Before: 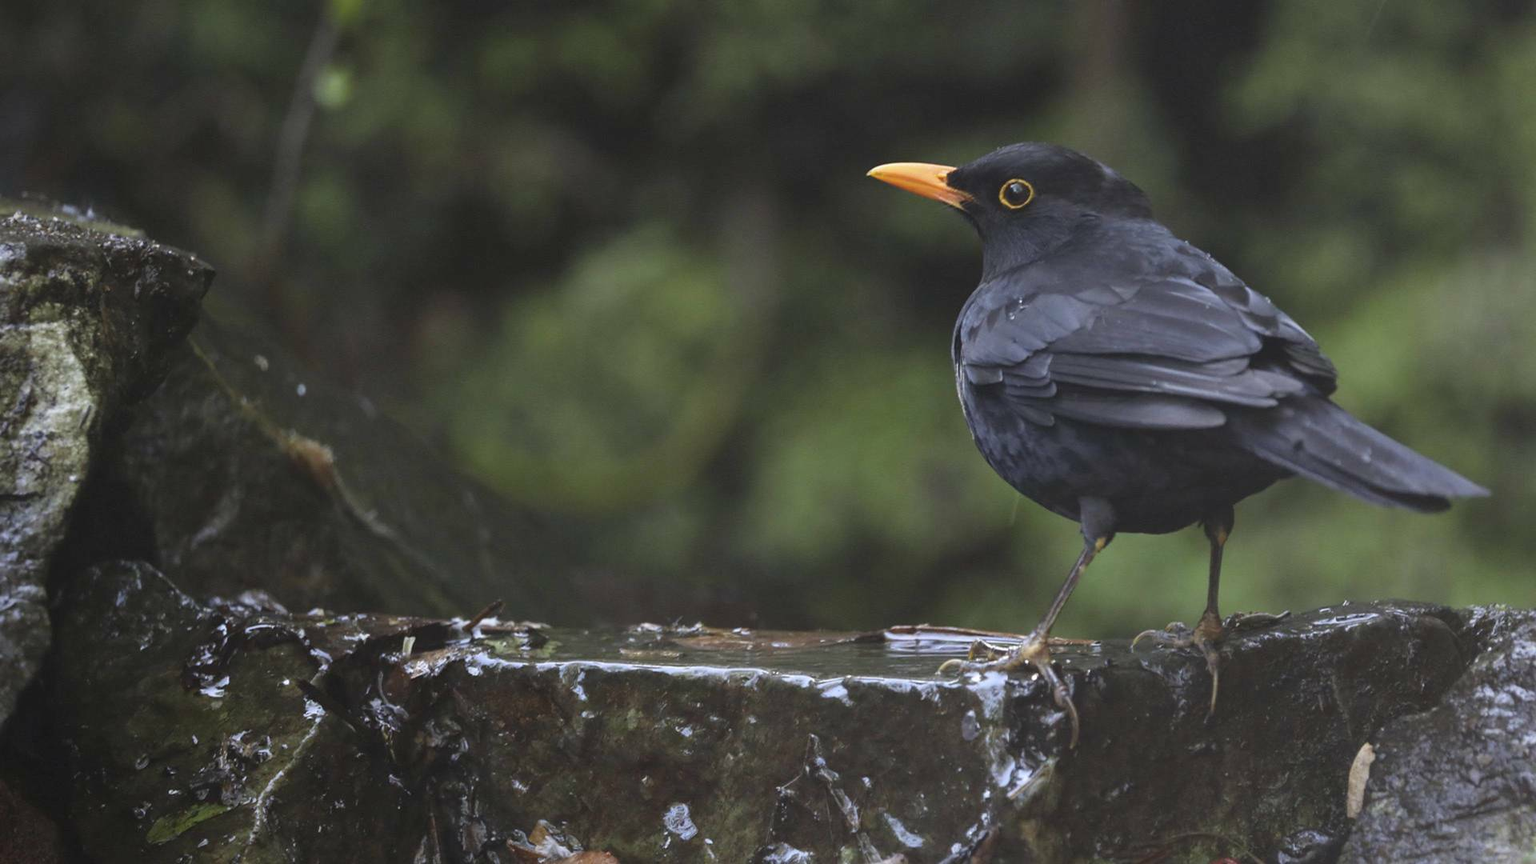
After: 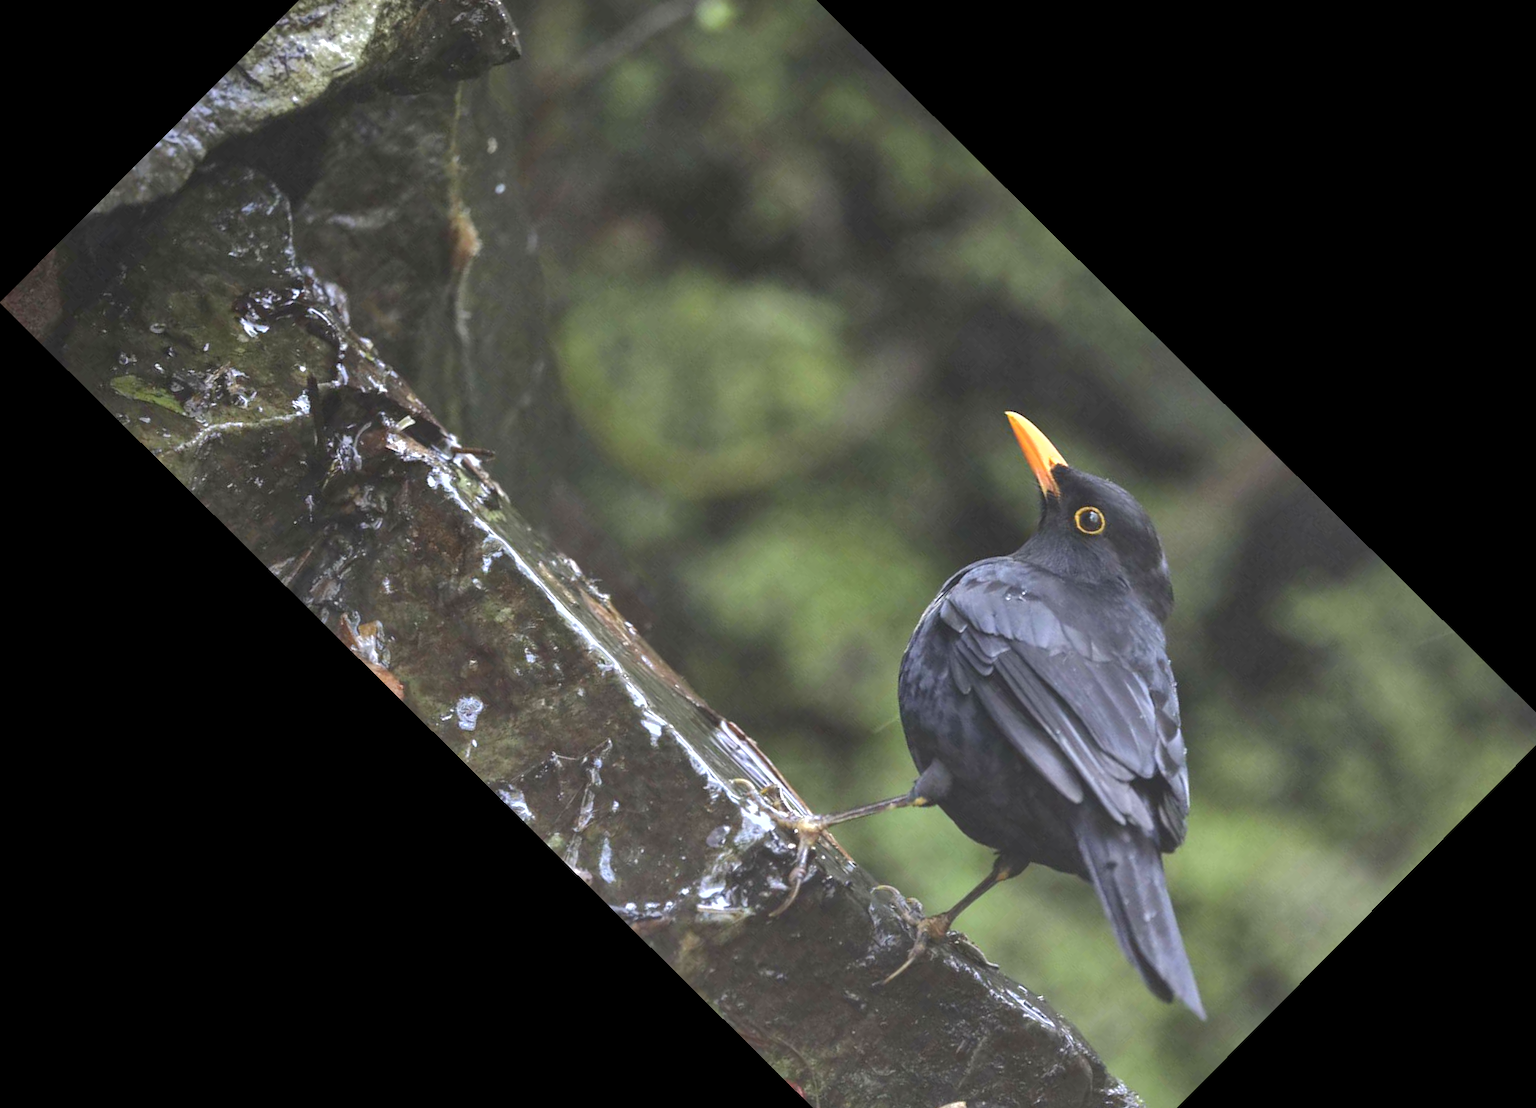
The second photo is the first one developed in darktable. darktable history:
contrast brightness saturation: contrast 0.071
shadows and highlights: shadows 39.86, highlights -59.83, highlights color adjustment 0.604%
exposure: black level correction 0, exposure 0.936 EV, compensate highlight preservation false
local contrast: highlights 100%, shadows 100%, detail 119%, midtone range 0.2
crop and rotate: angle -44.71°, top 16.678%, right 0.995%, bottom 11.645%
